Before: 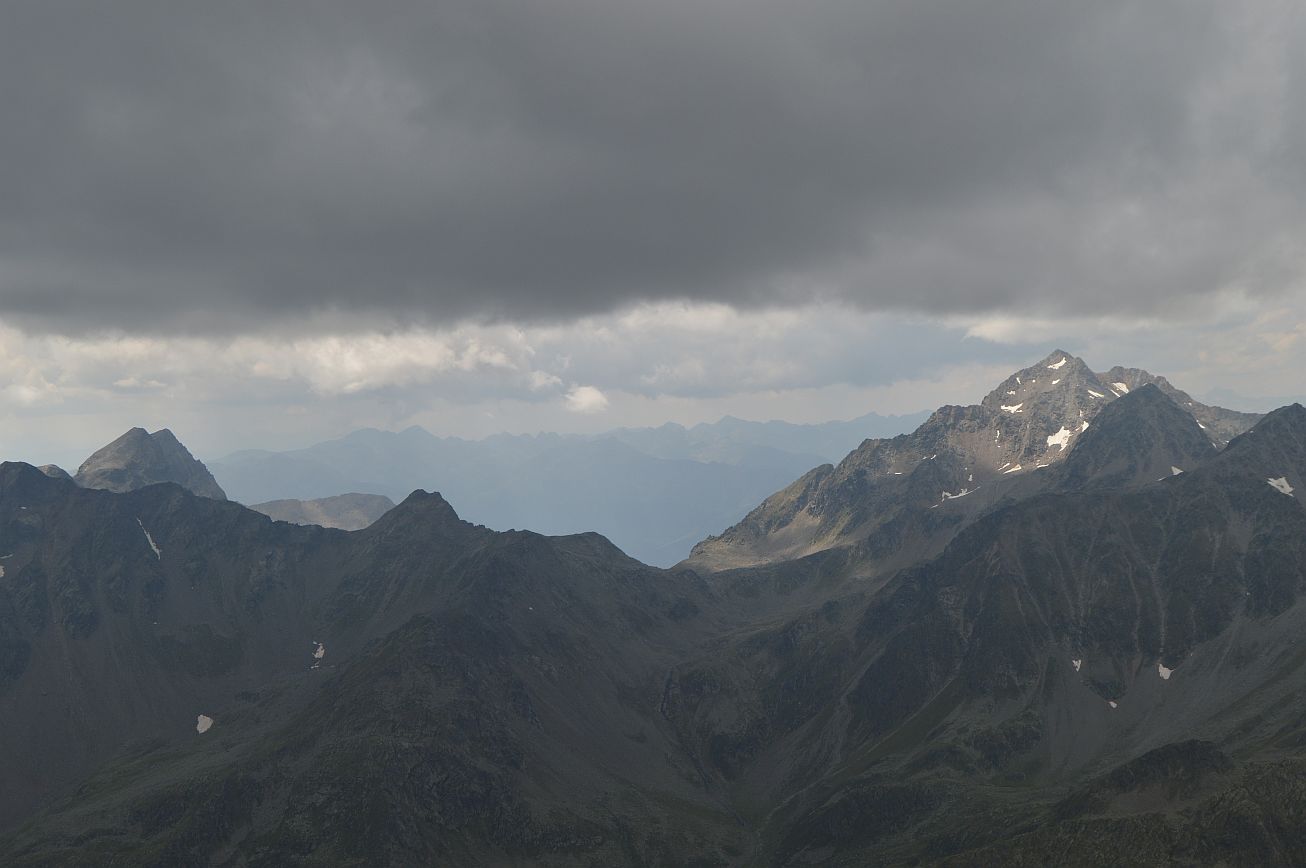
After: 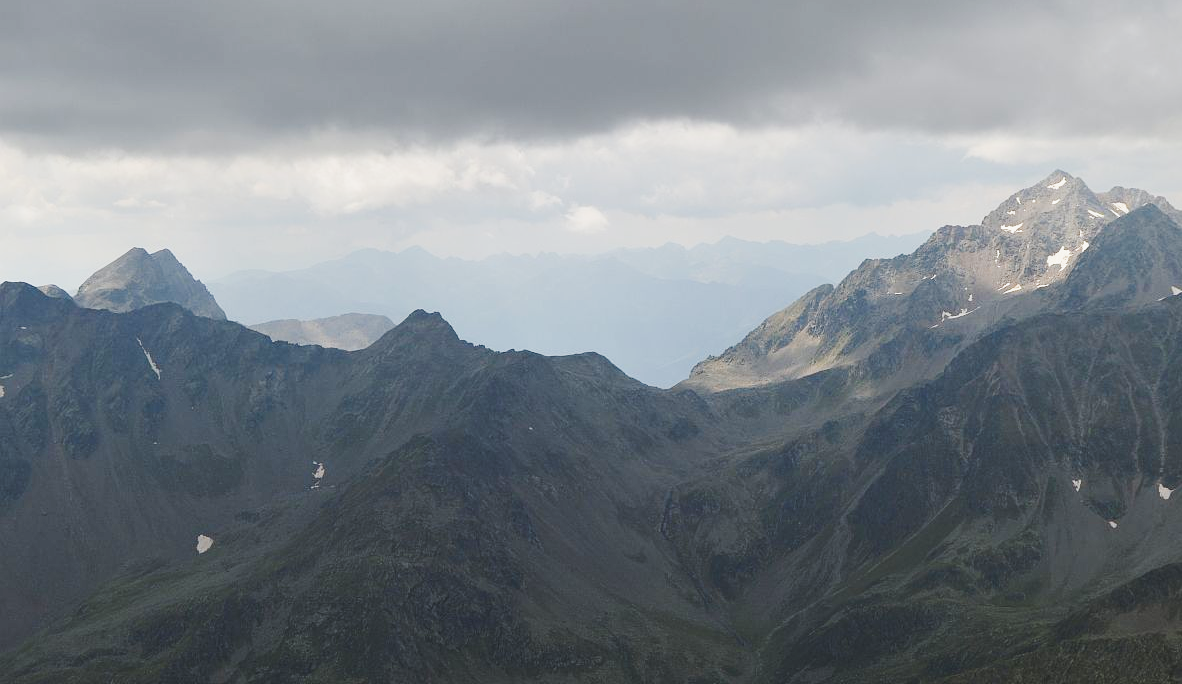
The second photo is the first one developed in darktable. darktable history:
crop: top 20.803%, right 9.469%, bottom 0.308%
tone curve: curves: ch0 [(0, 0.029) (0.071, 0.087) (0.223, 0.265) (0.447, 0.605) (0.654, 0.823) (0.861, 0.943) (1, 0.981)]; ch1 [(0, 0) (0.353, 0.344) (0.447, 0.449) (0.502, 0.501) (0.547, 0.54) (0.57, 0.582) (0.608, 0.608) (0.618, 0.631) (0.657, 0.699) (1, 1)]; ch2 [(0, 0) (0.34, 0.314) (0.456, 0.456) (0.5, 0.503) (0.528, 0.54) (0.557, 0.577) (0.589, 0.626) (1, 1)], preserve colors none
